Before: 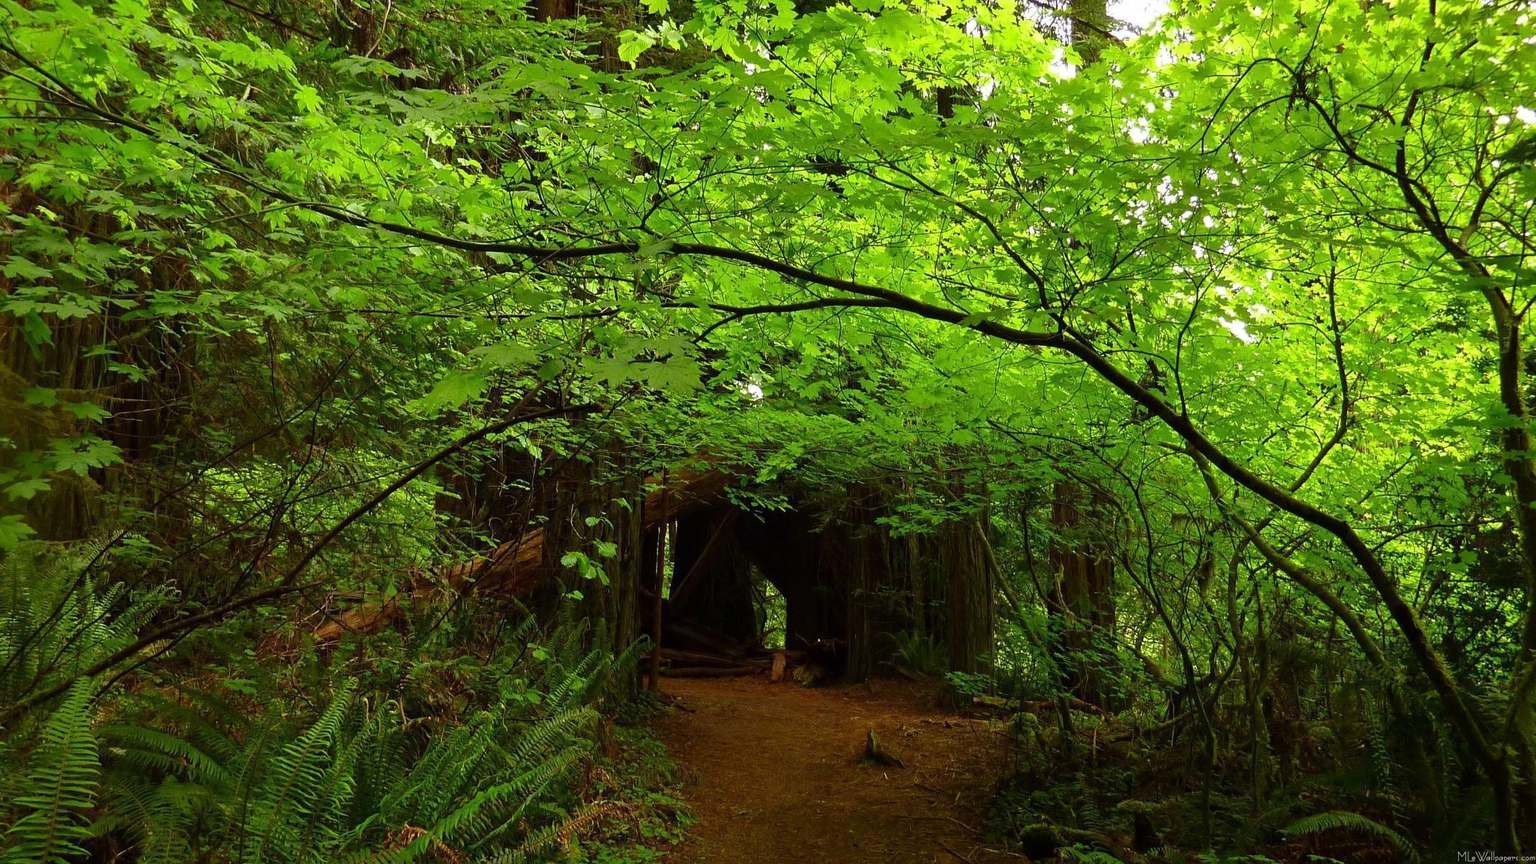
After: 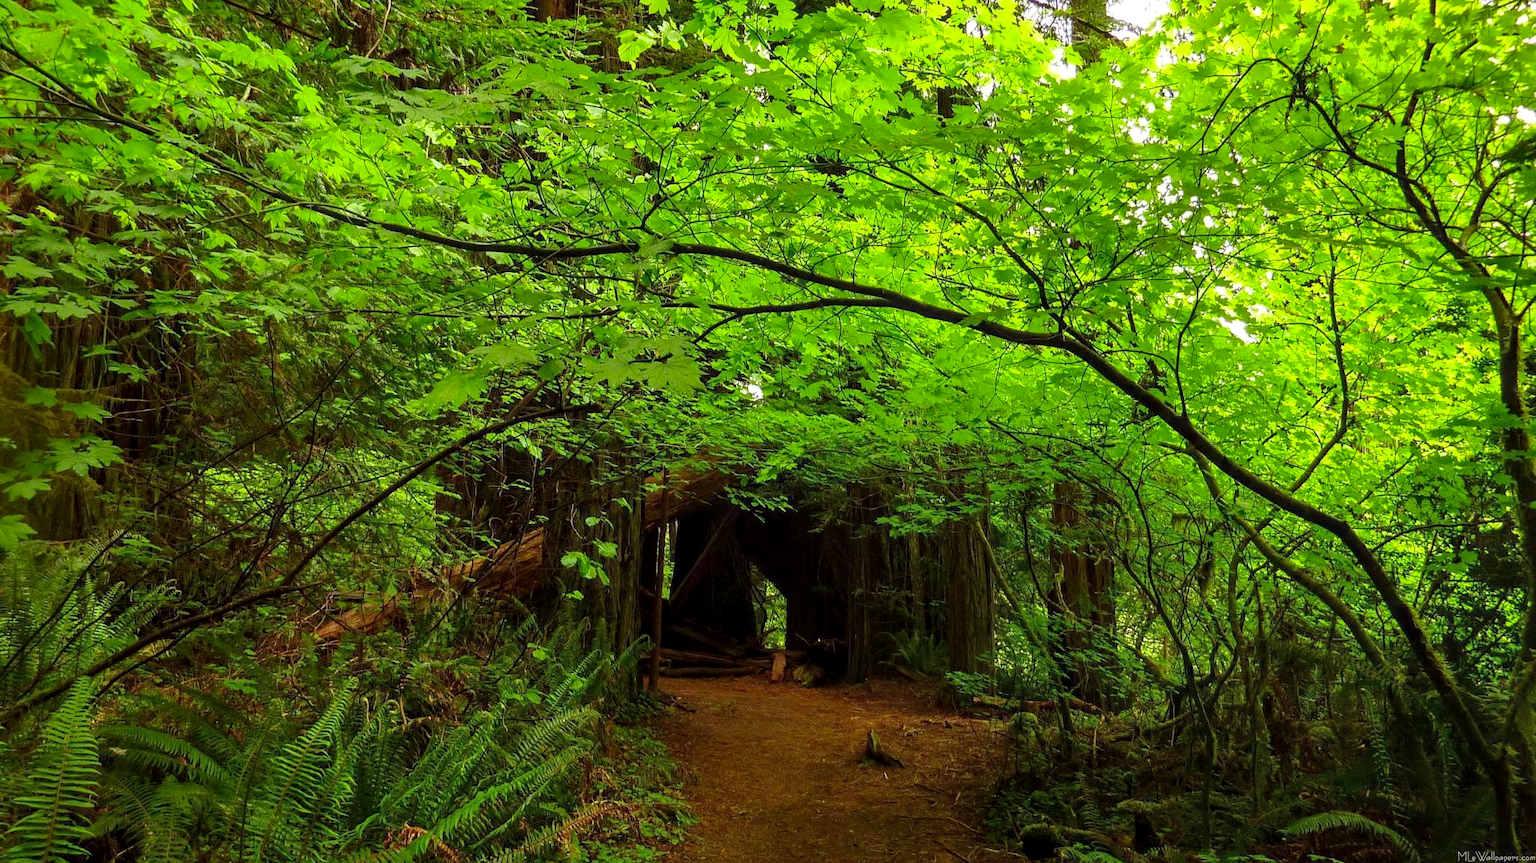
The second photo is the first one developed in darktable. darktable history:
contrast brightness saturation: contrast 0.072, brightness 0.072, saturation 0.184
local contrast: on, module defaults
